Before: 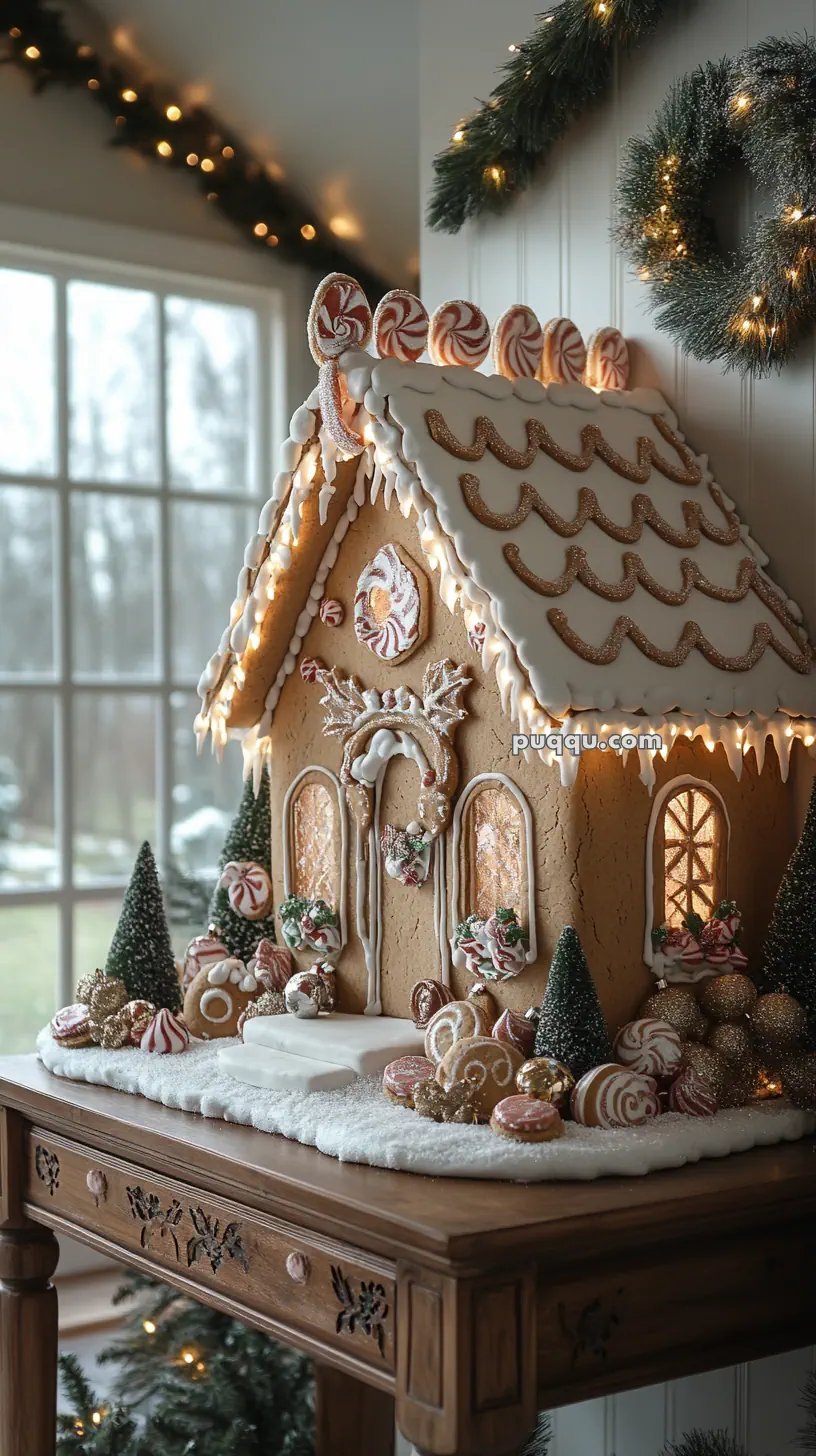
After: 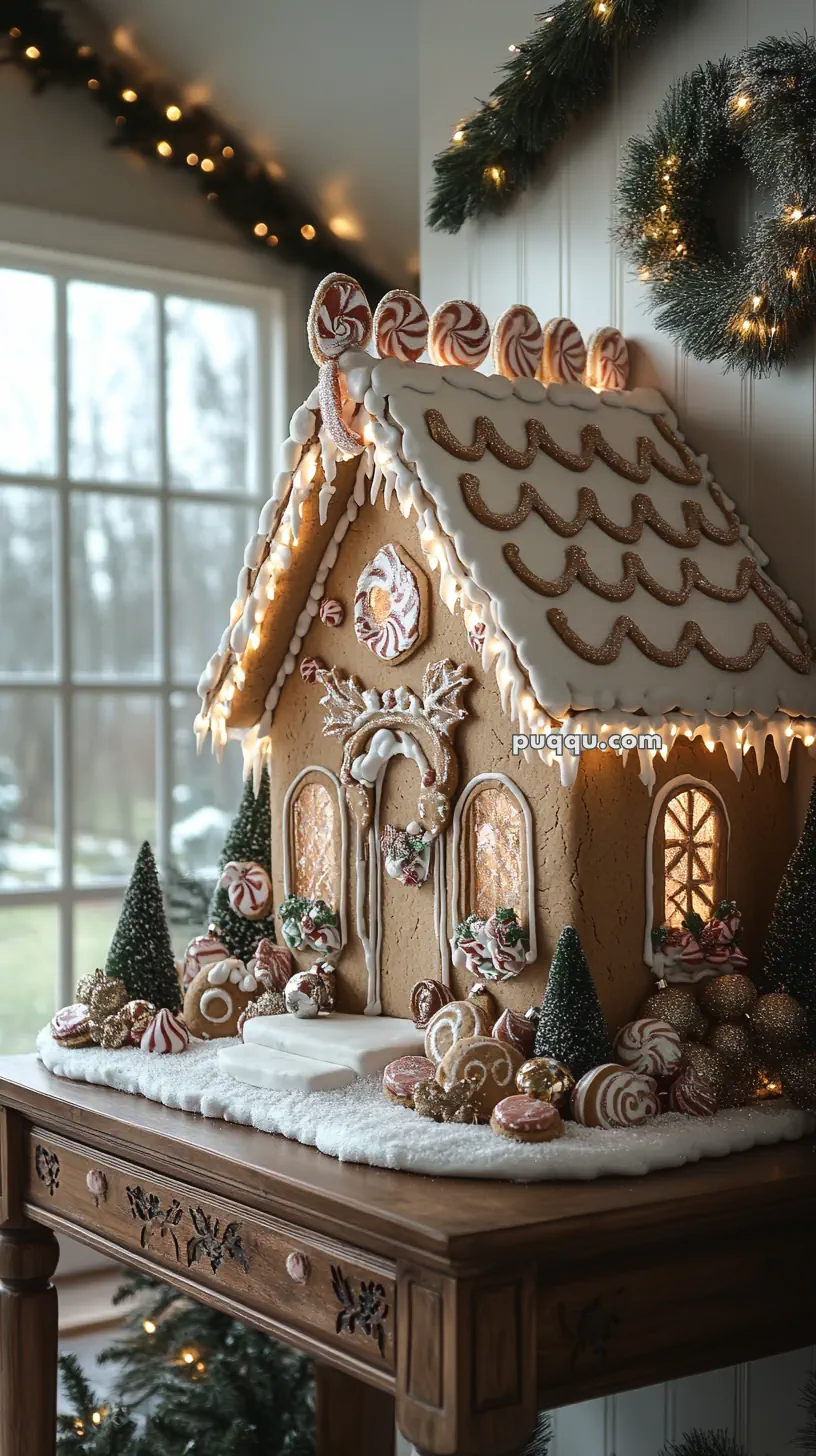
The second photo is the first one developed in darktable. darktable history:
tone curve: curves: ch0 [(0, 0.021) (0.059, 0.053) (0.212, 0.18) (0.337, 0.304) (0.495, 0.505) (0.725, 0.731) (0.89, 0.919) (1, 1)]; ch1 [(0, 0) (0.094, 0.081) (0.285, 0.299) (0.403, 0.436) (0.479, 0.475) (0.54, 0.55) (0.615, 0.637) (0.683, 0.688) (1, 1)]; ch2 [(0, 0) (0.257, 0.217) (0.434, 0.434) (0.498, 0.507) (0.527, 0.542) (0.597, 0.587) (0.658, 0.595) (1, 1)], color space Lab, linked channels, preserve colors none
